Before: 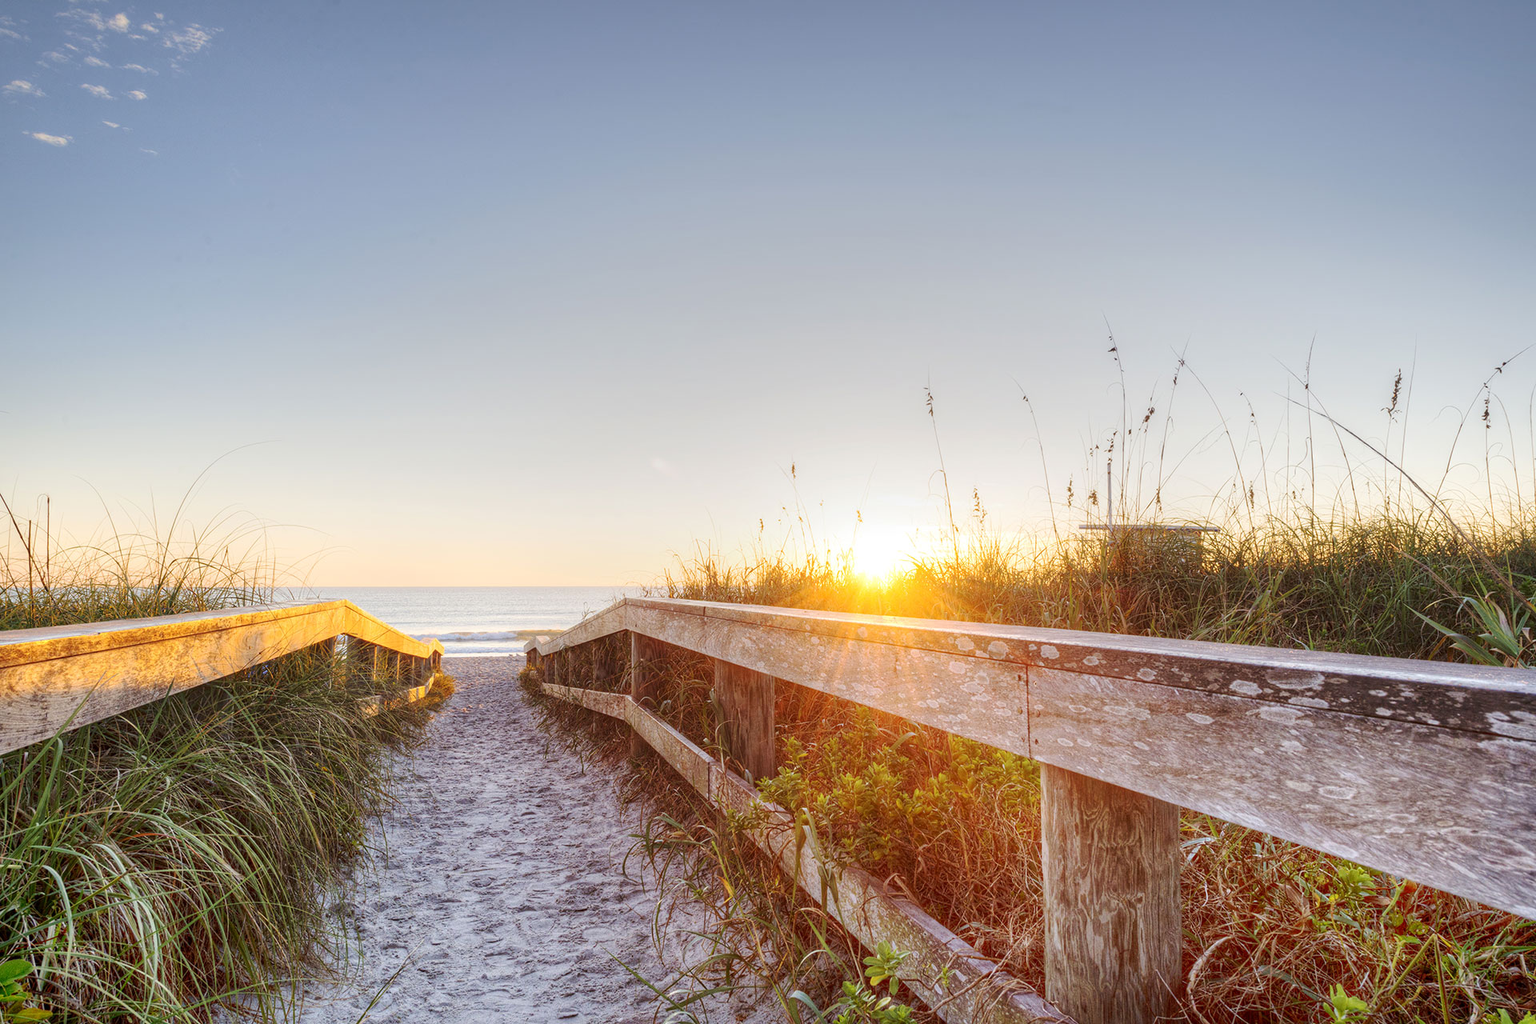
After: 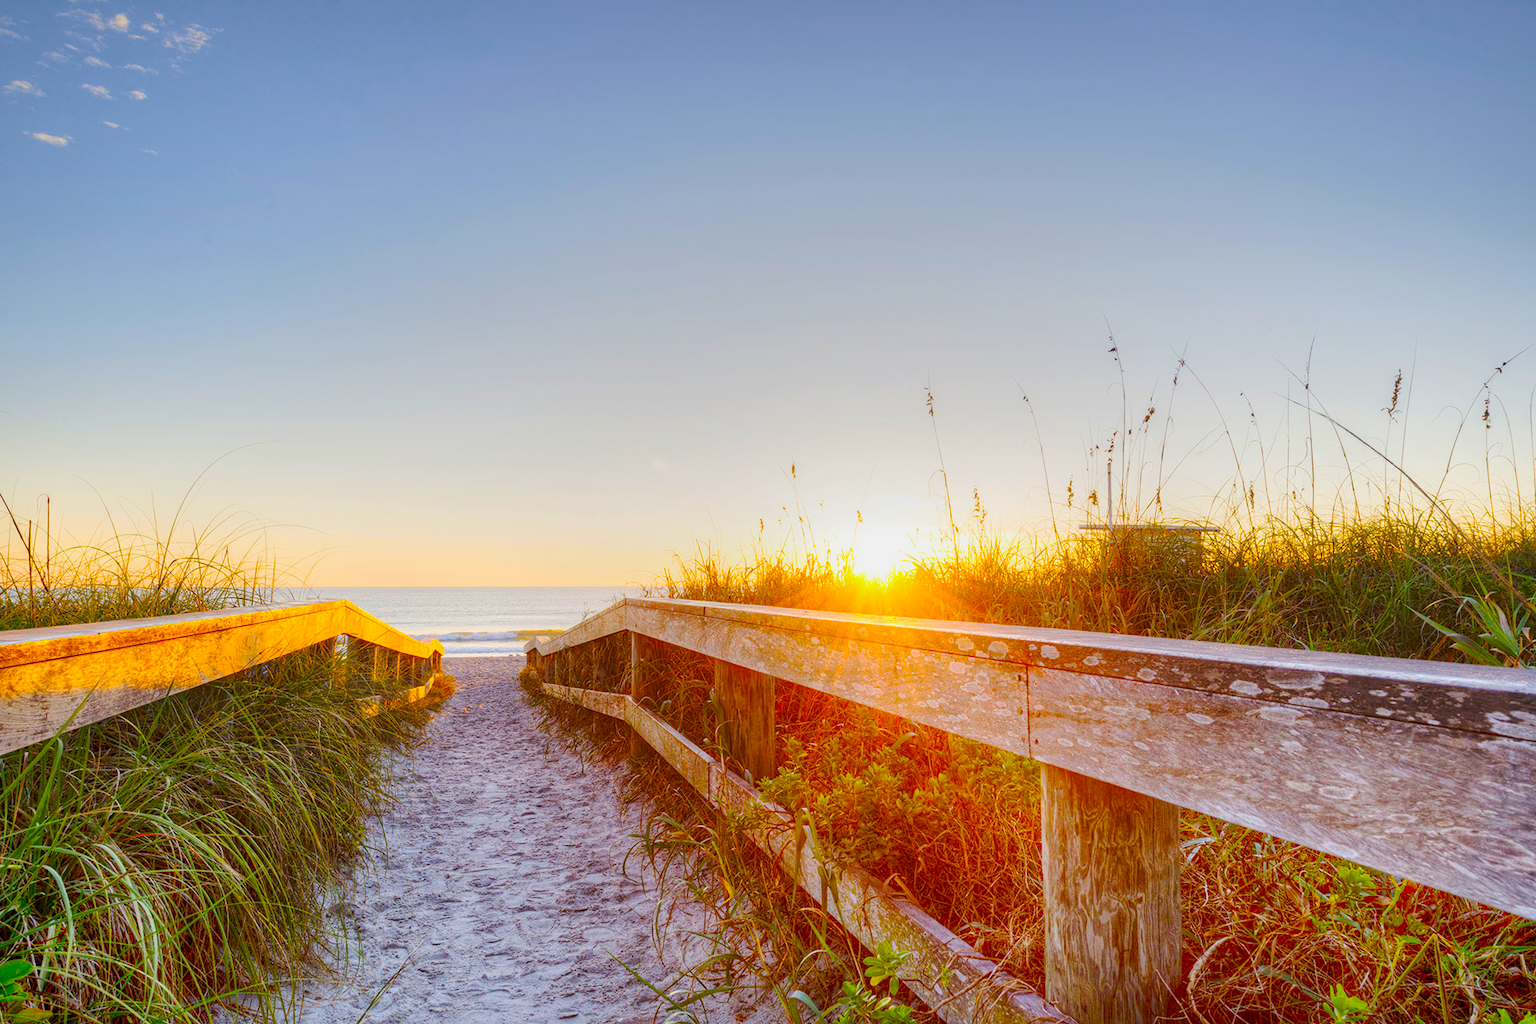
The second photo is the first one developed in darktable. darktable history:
levels: levels [0, 0.498, 0.996]
color balance: input saturation 134.34%, contrast -10.04%, contrast fulcrum 19.67%, output saturation 133.51%
